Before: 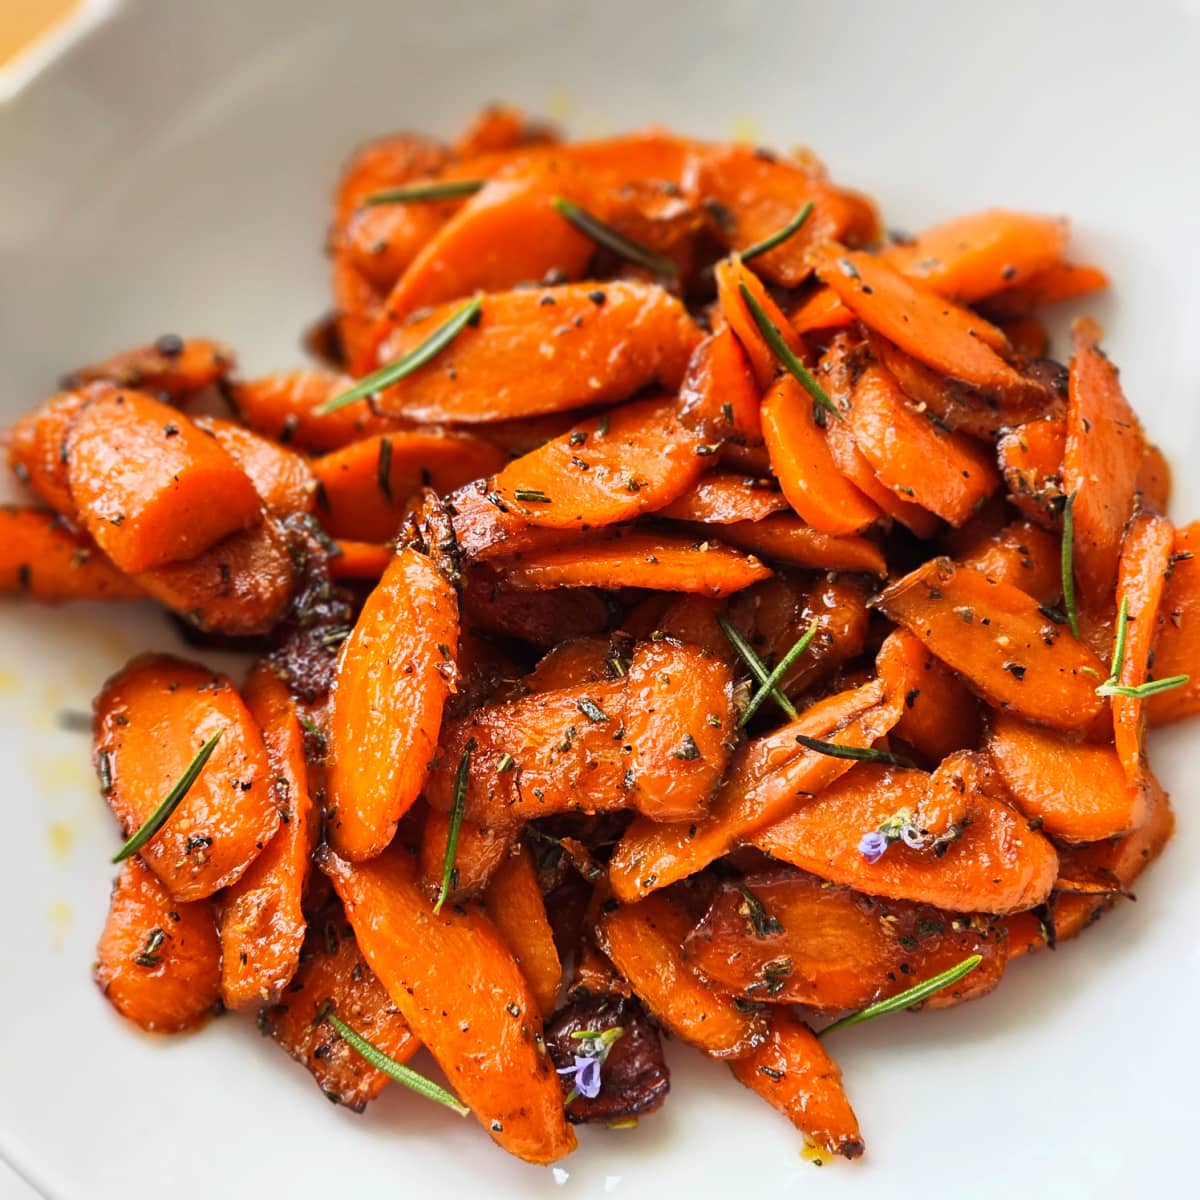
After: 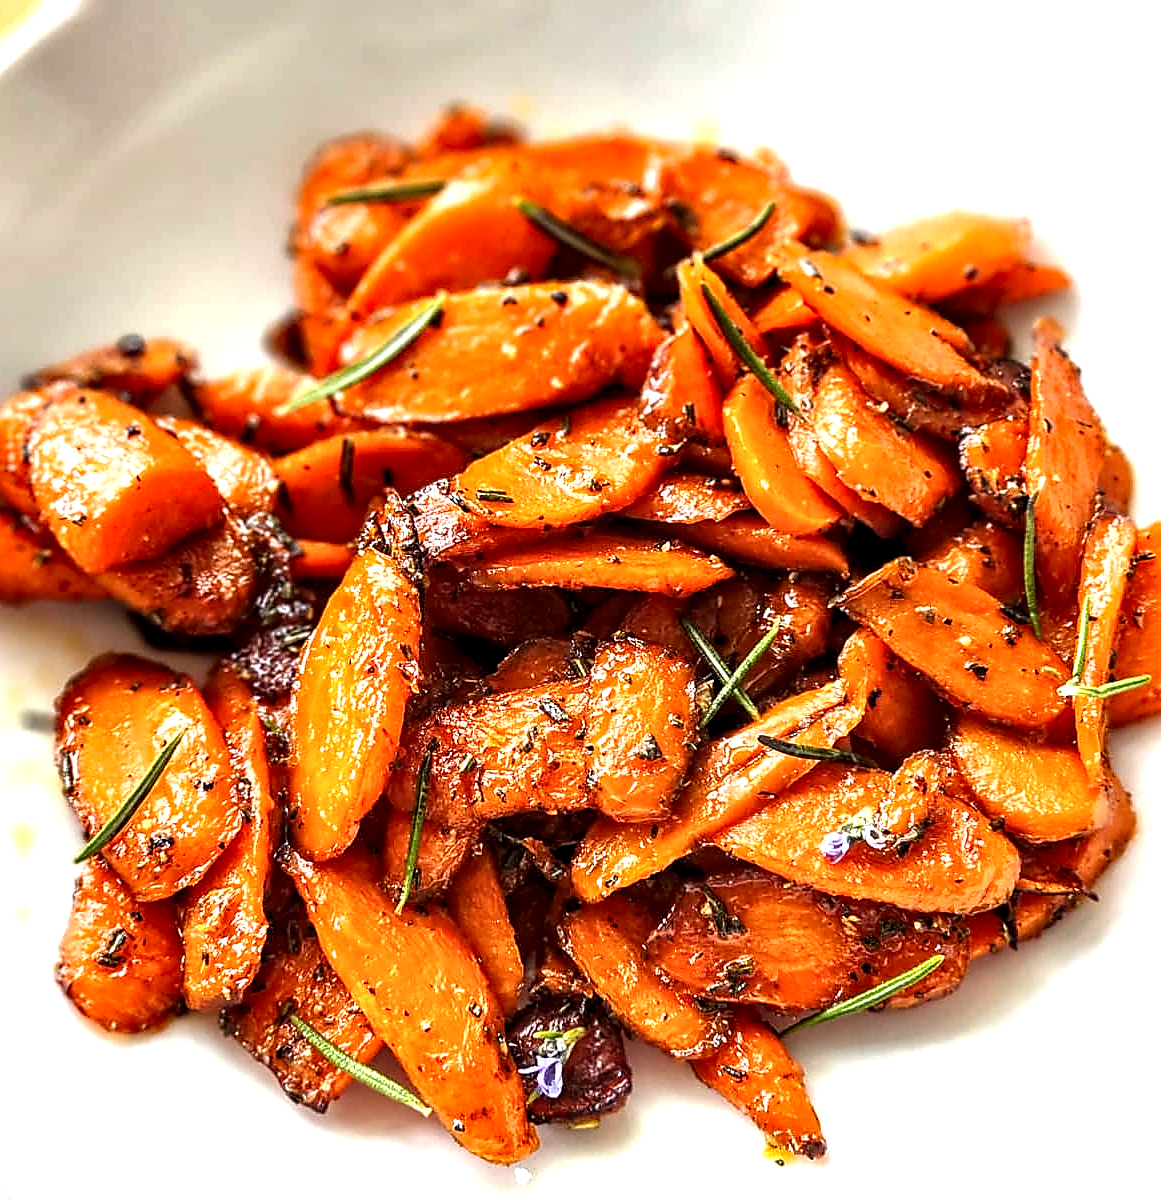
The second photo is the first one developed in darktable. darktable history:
sharpen: radius 1.4, amount 1.25, threshold 0.7
crop and rotate: left 3.238%
local contrast: highlights 60%, shadows 60%, detail 160%
exposure: exposure 0.722 EV, compensate highlight preservation false
